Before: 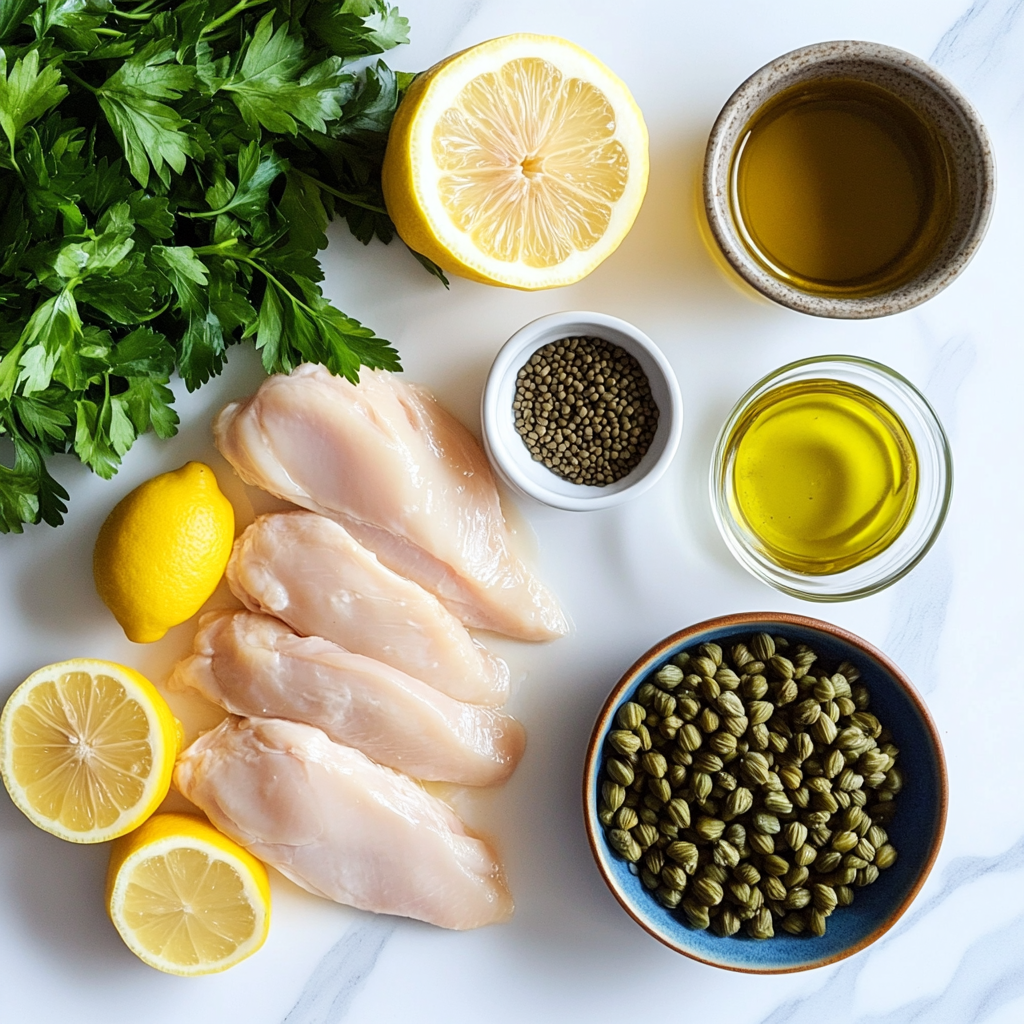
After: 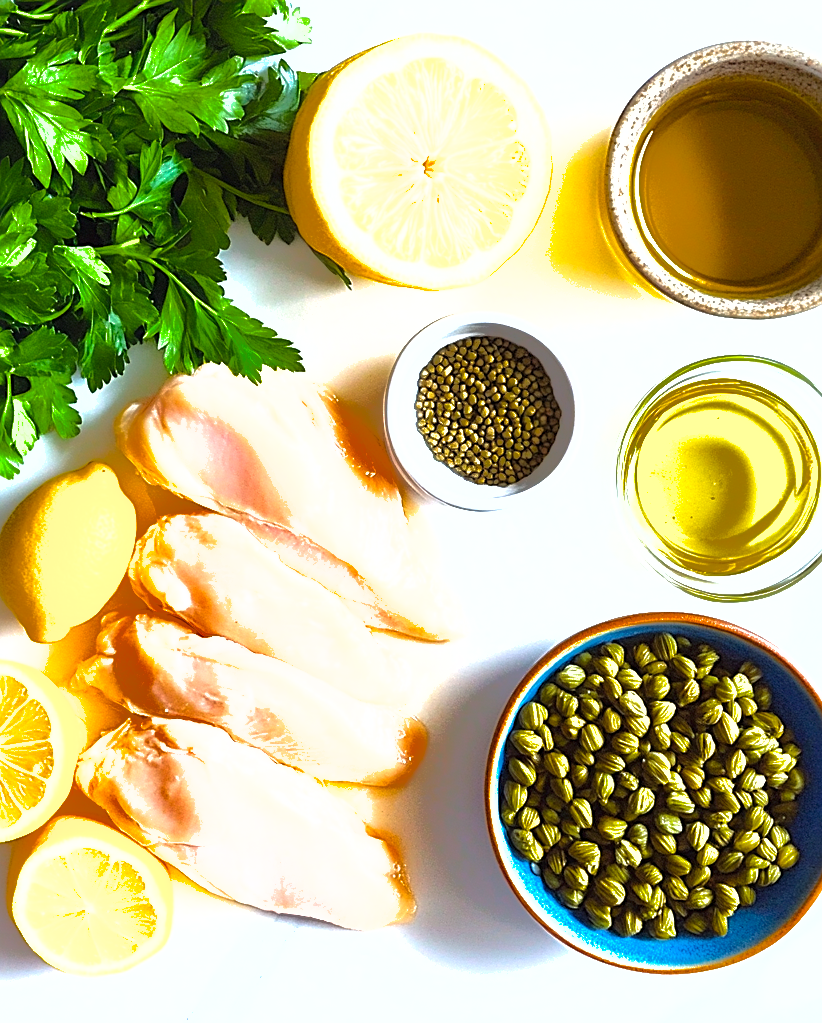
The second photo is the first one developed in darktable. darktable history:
crop and rotate: left 9.57%, right 10.115%
contrast equalizer: octaves 7, y [[0.5, 0.542, 0.583, 0.625, 0.667, 0.708], [0.5 ×6], [0.5 ×6], [0 ×6], [0 ×6]], mix -0.182
shadows and highlights: shadows 40.34, highlights -60.03
color balance rgb: shadows lift › chroma 1.266%, shadows lift › hue 257.95°, perceptual saturation grading › global saturation 39.895%, global vibrance 20%
exposure: black level correction 0, exposure 1.2 EV, compensate highlight preservation false
sharpen: on, module defaults
